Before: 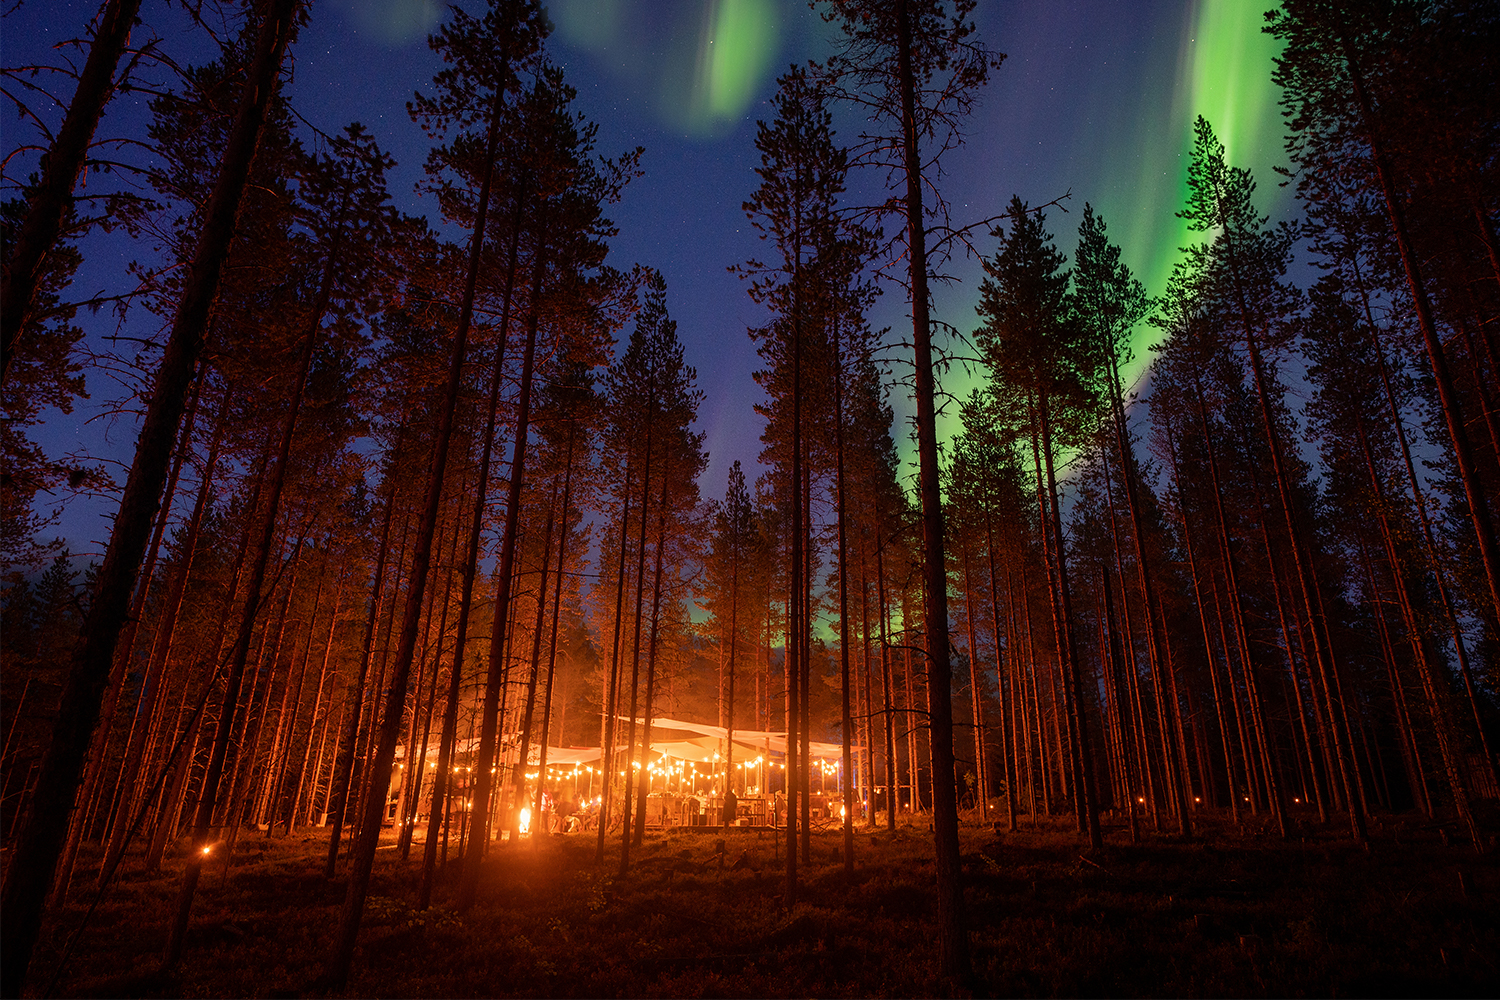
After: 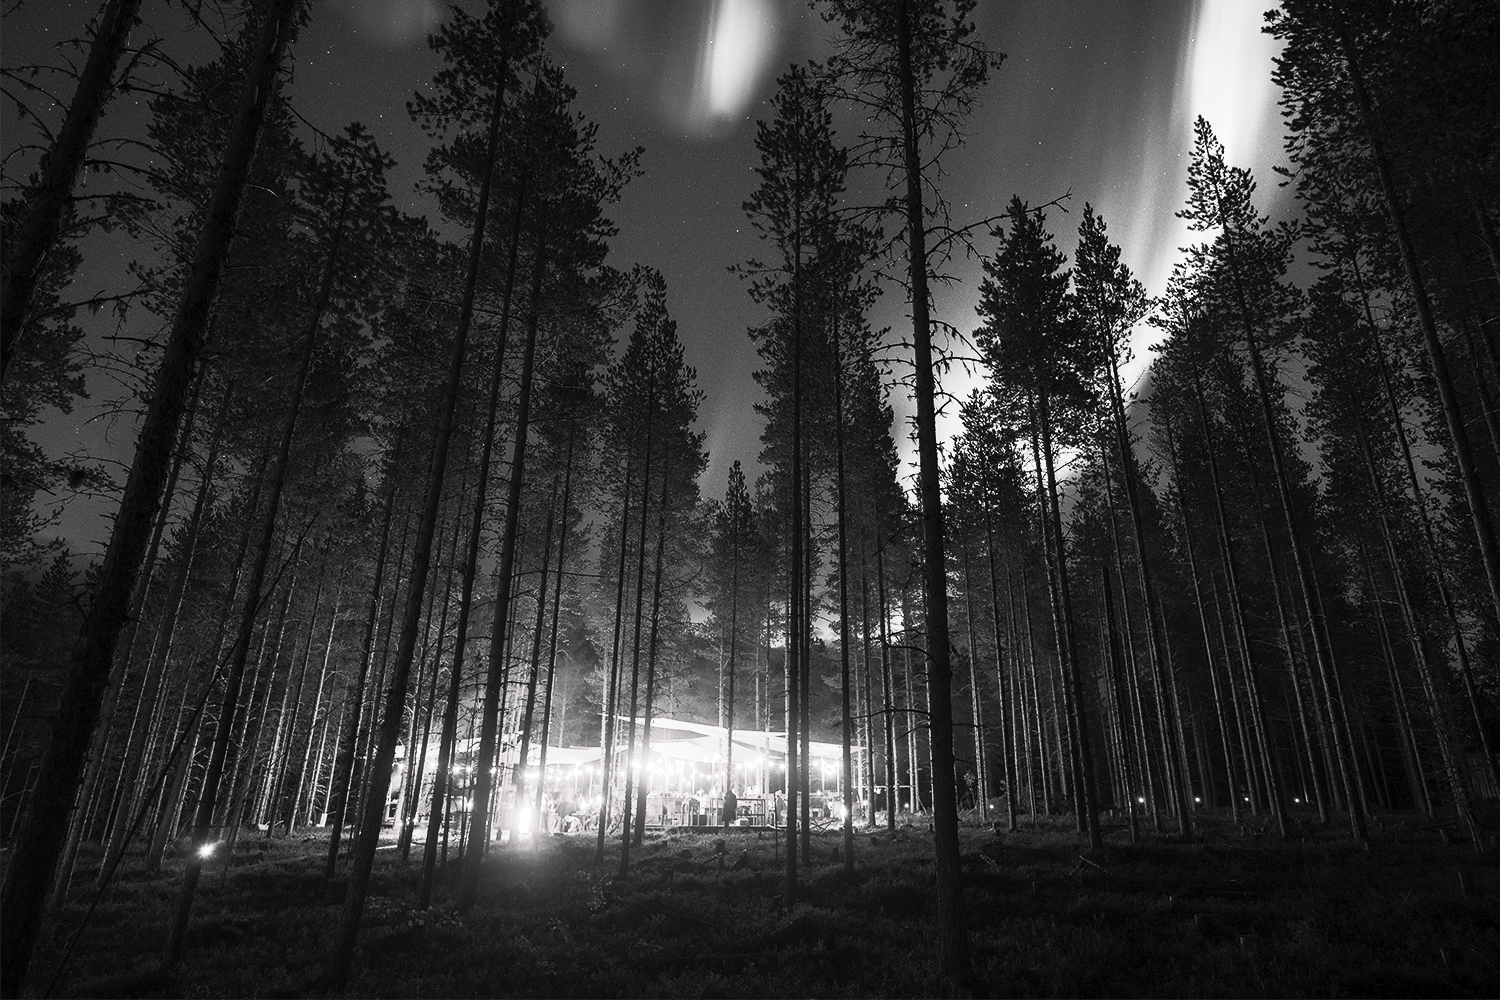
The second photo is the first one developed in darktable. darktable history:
contrast brightness saturation: contrast 0.541, brightness 0.487, saturation -0.985
